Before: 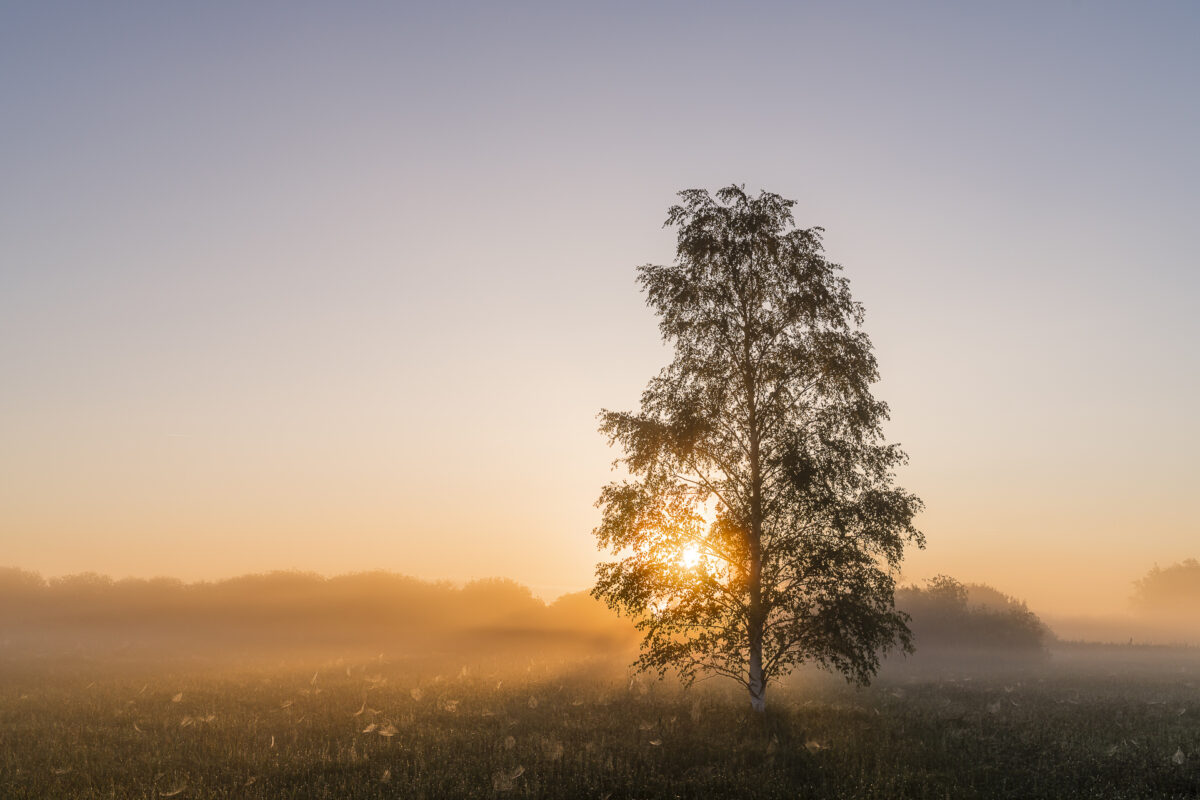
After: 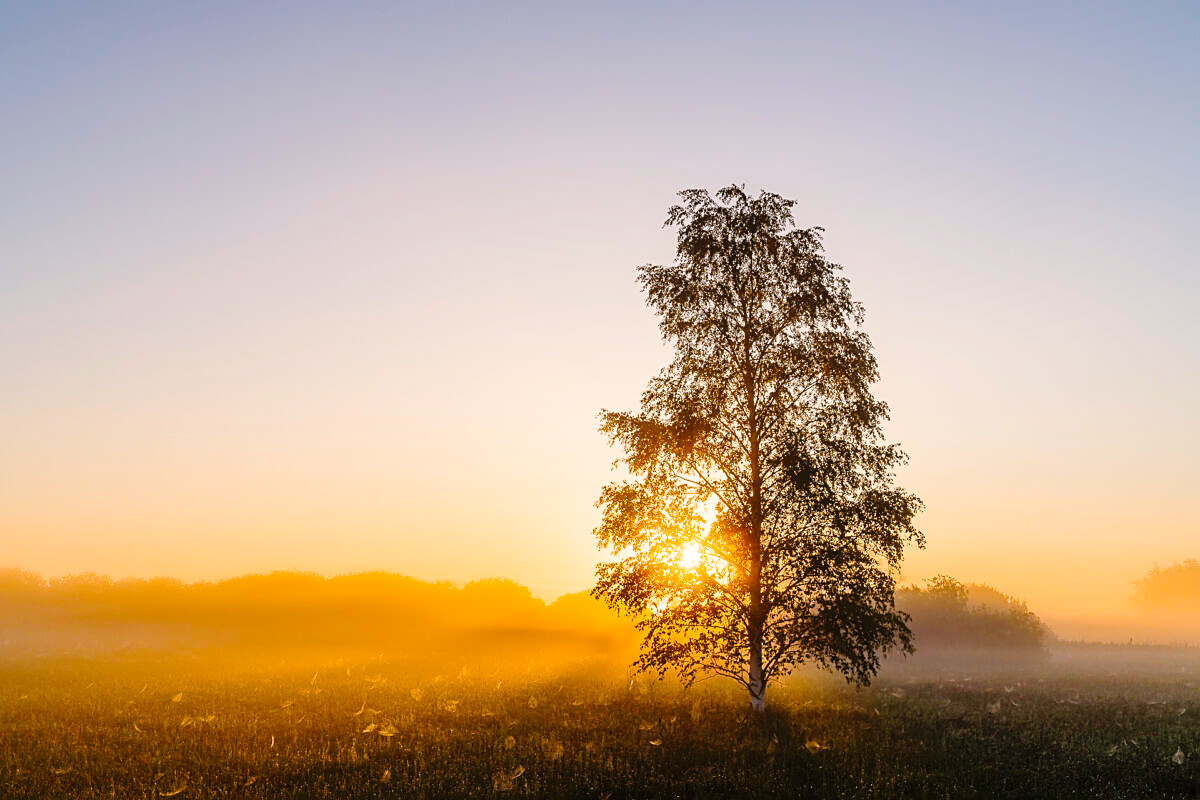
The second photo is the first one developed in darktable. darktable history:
color balance rgb: perceptual saturation grading › global saturation 34.05%, global vibrance 5.56%
tone equalizer: on, module defaults
sharpen: on, module defaults
tone curve: curves: ch0 [(0, 0) (0.003, 0.015) (0.011, 0.019) (0.025, 0.027) (0.044, 0.041) (0.069, 0.055) (0.1, 0.079) (0.136, 0.099) (0.177, 0.149) (0.224, 0.216) (0.277, 0.292) (0.335, 0.383) (0.399, 0.474) (0.468, 0.556) (0.543, 0.632) (0.623, 0.711) (0.709, 0.789) (0.801, 0.871) (0.898, 0.944) (1, 1)], preserve colors none
